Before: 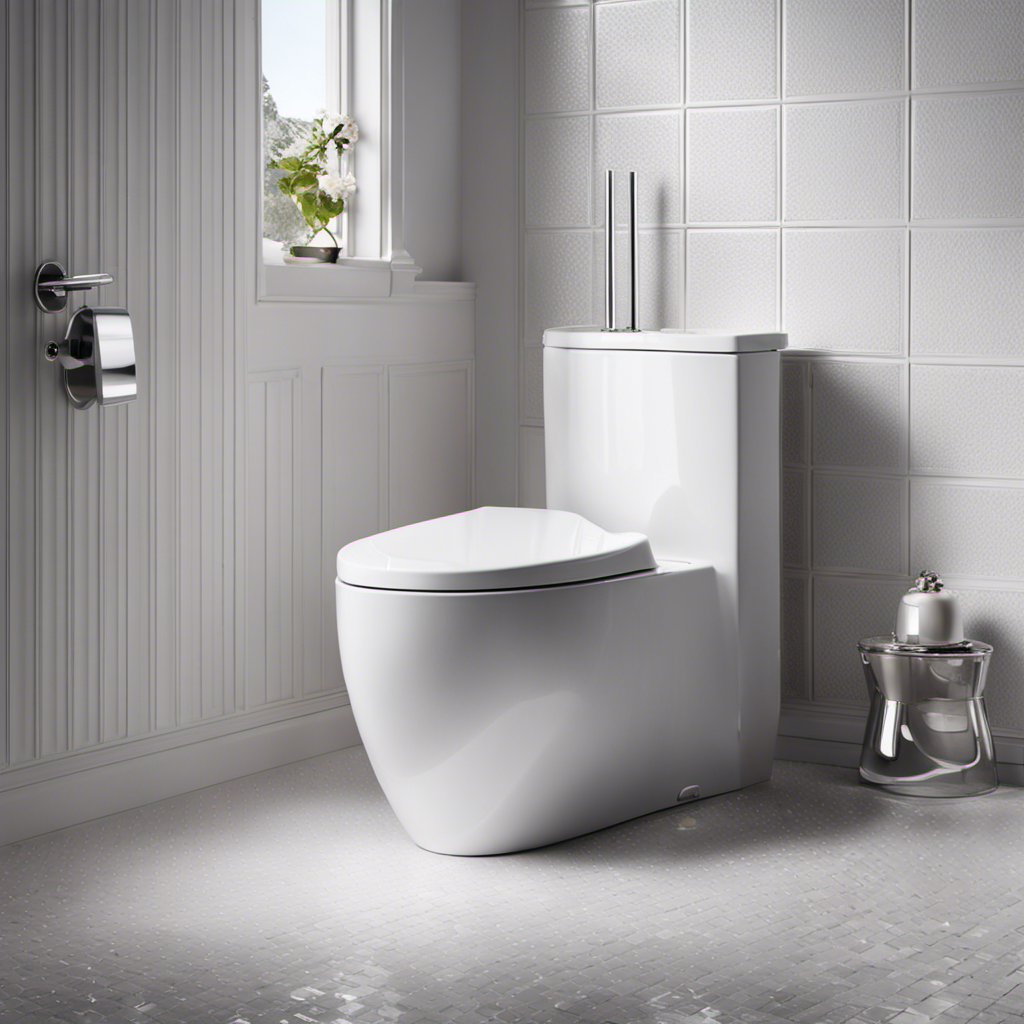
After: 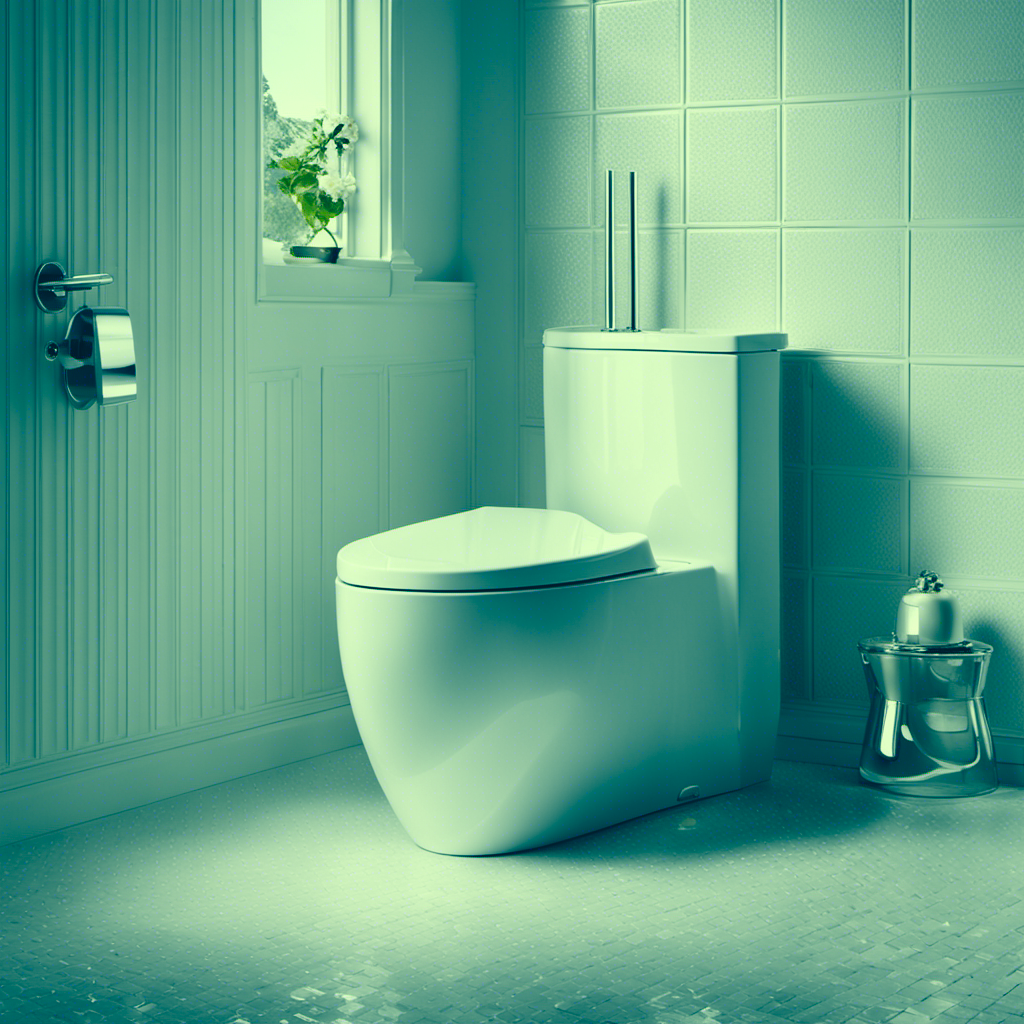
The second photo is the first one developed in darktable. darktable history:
color calibration: x 0.37, y 0.382, temperature 4313.32 K
color correction: highlights a* -15.58, highlights b* 40, shadows a* -40, shadows b* -26.18
